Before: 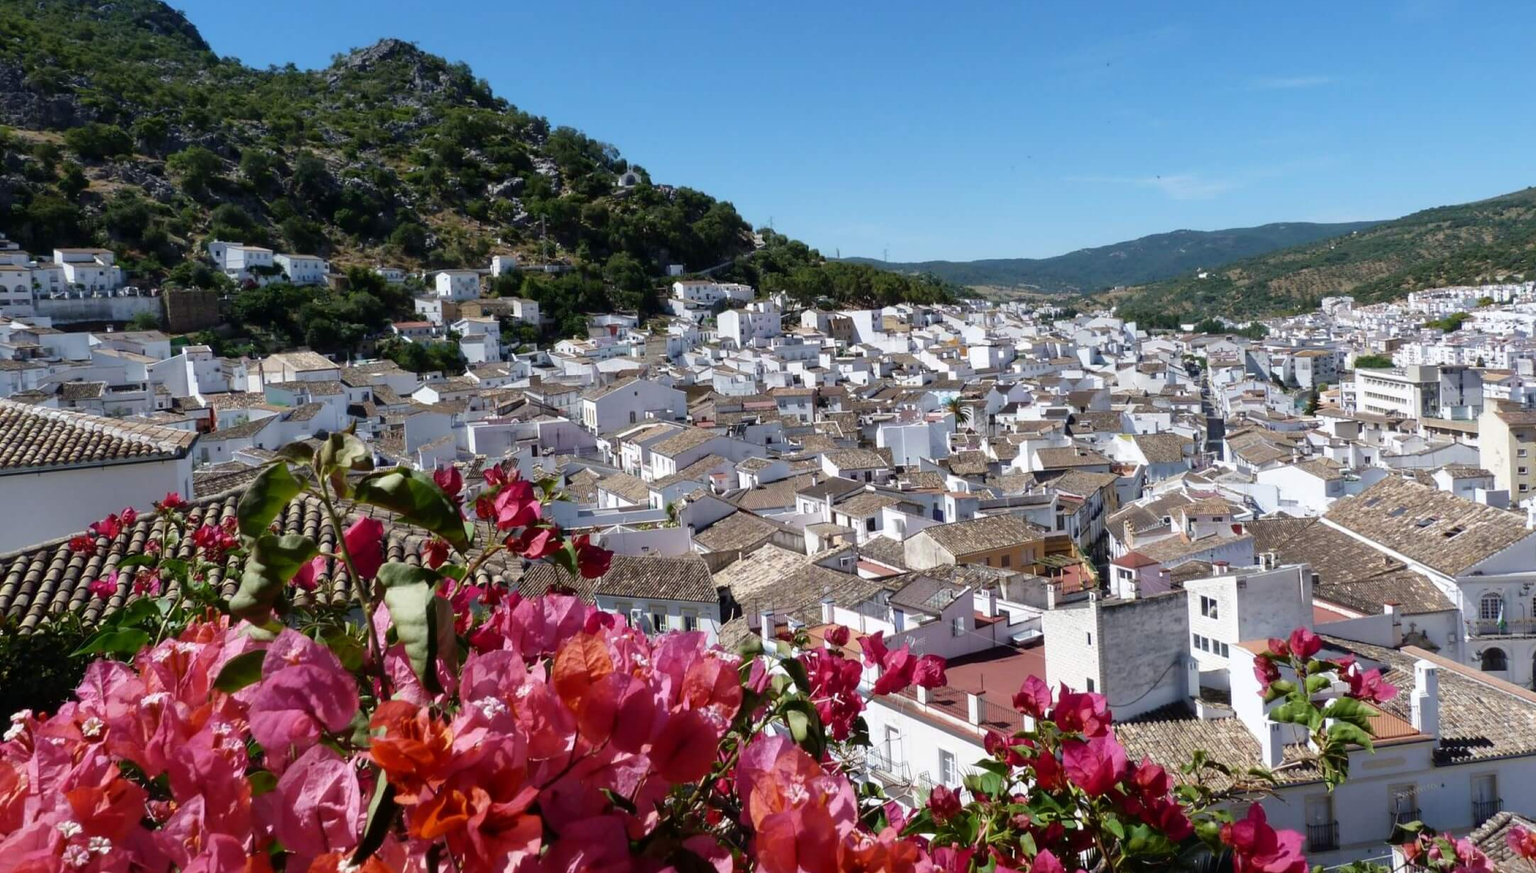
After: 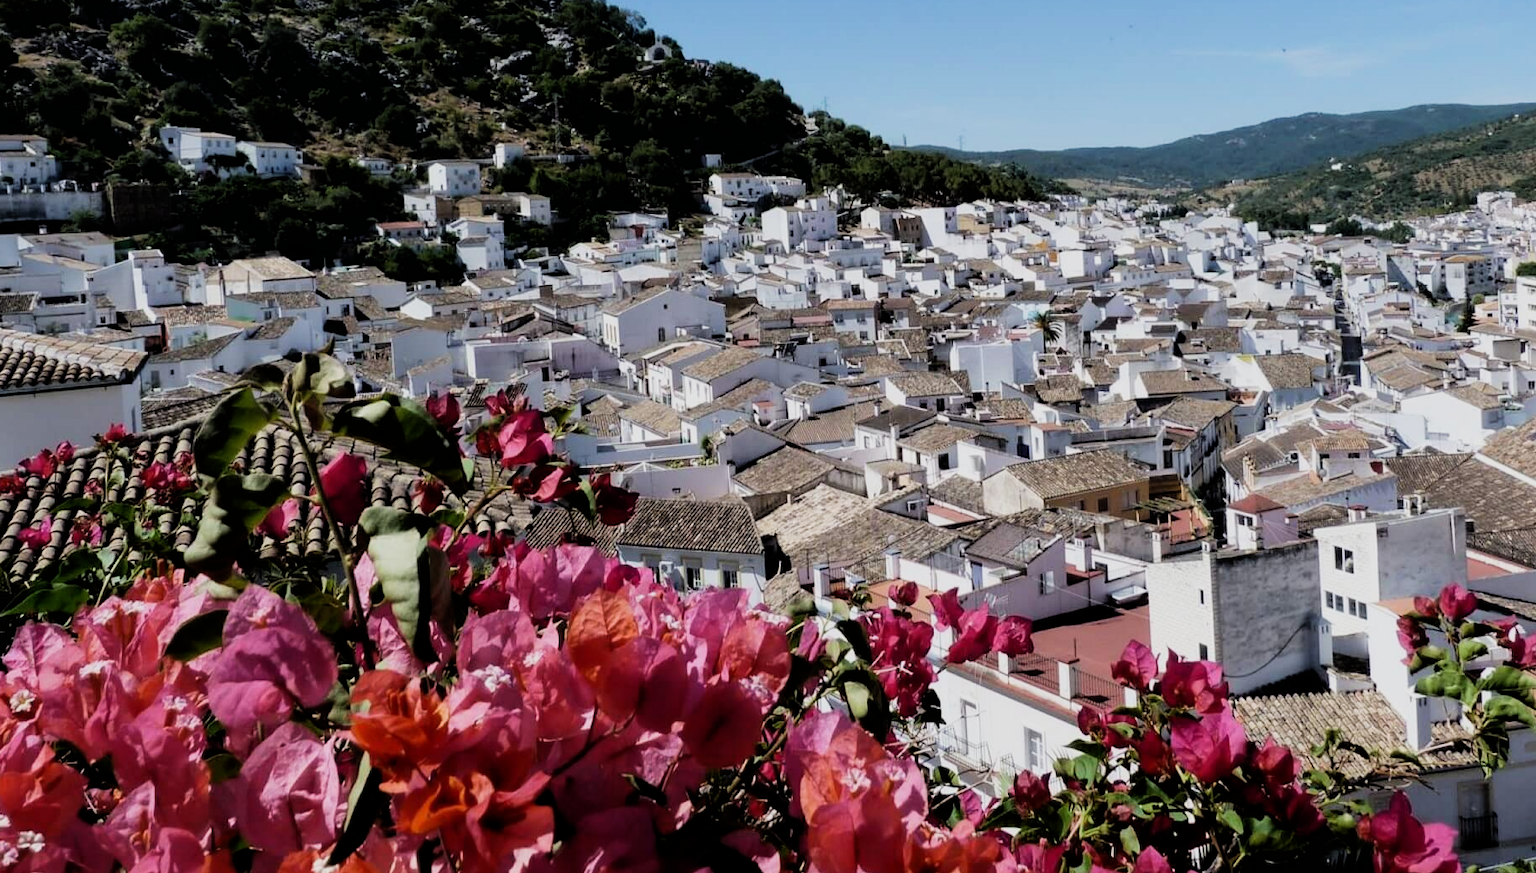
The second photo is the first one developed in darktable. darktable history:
crop and rotate: left 4.842%, top 15.51%, right 10.668%
filmic rgb: black relative exposure -5 EV, hardness 2.88, contrast 1.3, highlights saturation mix -30%
